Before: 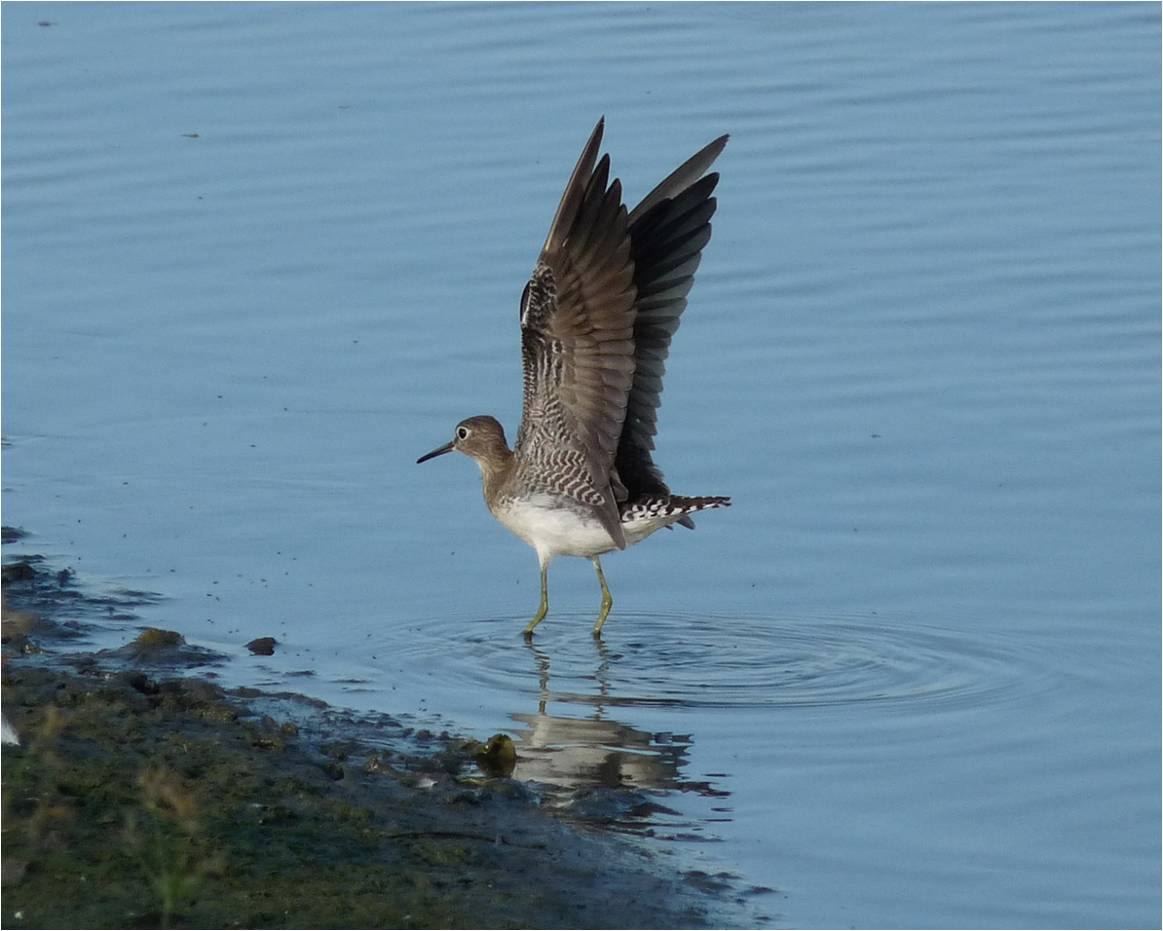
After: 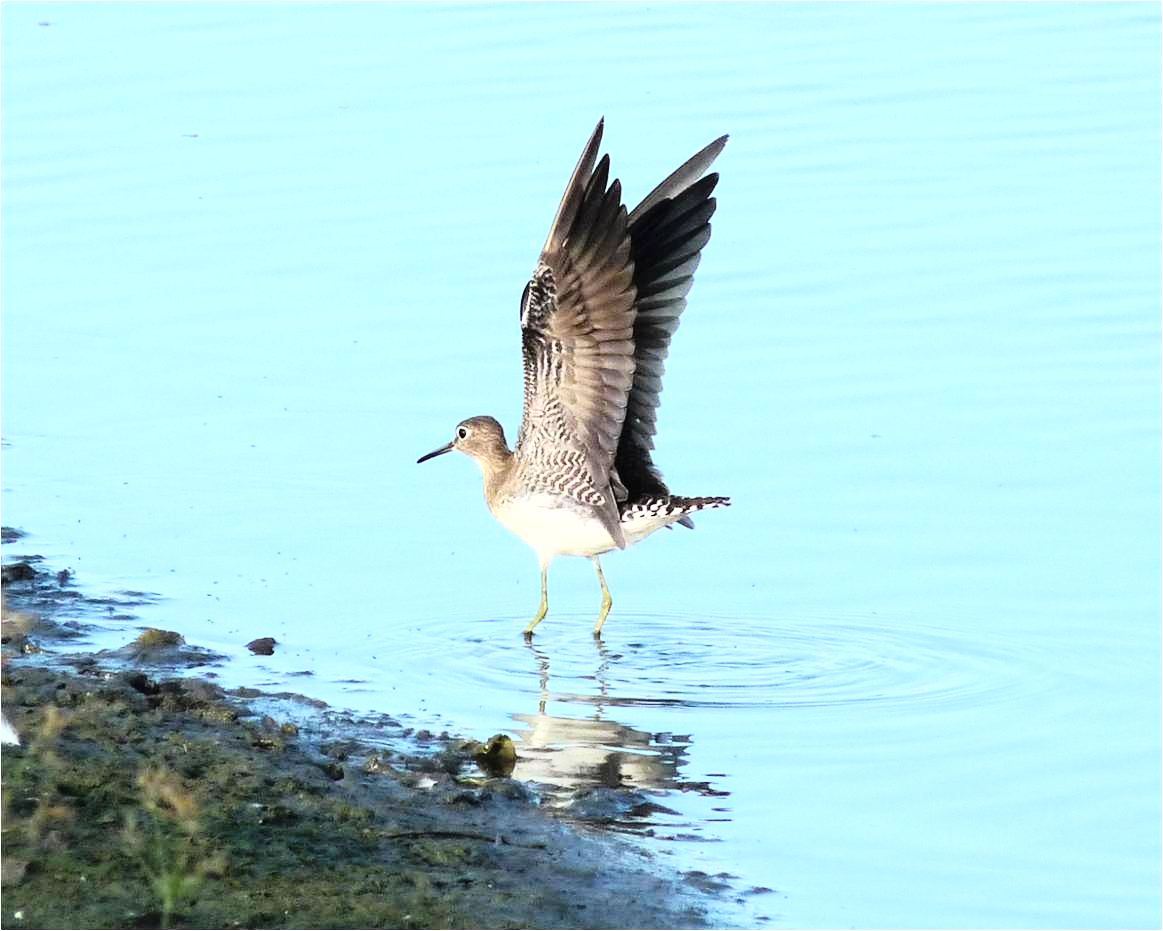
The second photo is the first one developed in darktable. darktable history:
tone curve: curves: ch0 [(0, 0.011) (0.053, 0.026) (0.174, 0.115) (0.398, 0.444) (0.673, 0.775) (0.829, 0.906) (0.991, 0.981)]; ch1 [(0, 0) (0.264, 0.22) (0.407, 0.373) (0.463, 0.457) (0.492, 0.501) (0.512, 0.513) (0.54, 0.543) (0.585, 0.617) (0.659, 0.686) (0.78, 0.8) (1, 1)]; ch2 [(0, 0) (0.438, 0.449) (0.473, 0.469) (0.503, 0.5) (0.523, 0.534) (0.562, 0.591) (0.612, 0.627) (0.701, 0.707) (1, 1)], color space Lab, linked channels
shadows and highlights: shadows -31.15, highlights 30.29
exposure: black level correction 0, exposure 1.462 EV, compensate highlight preservation false
